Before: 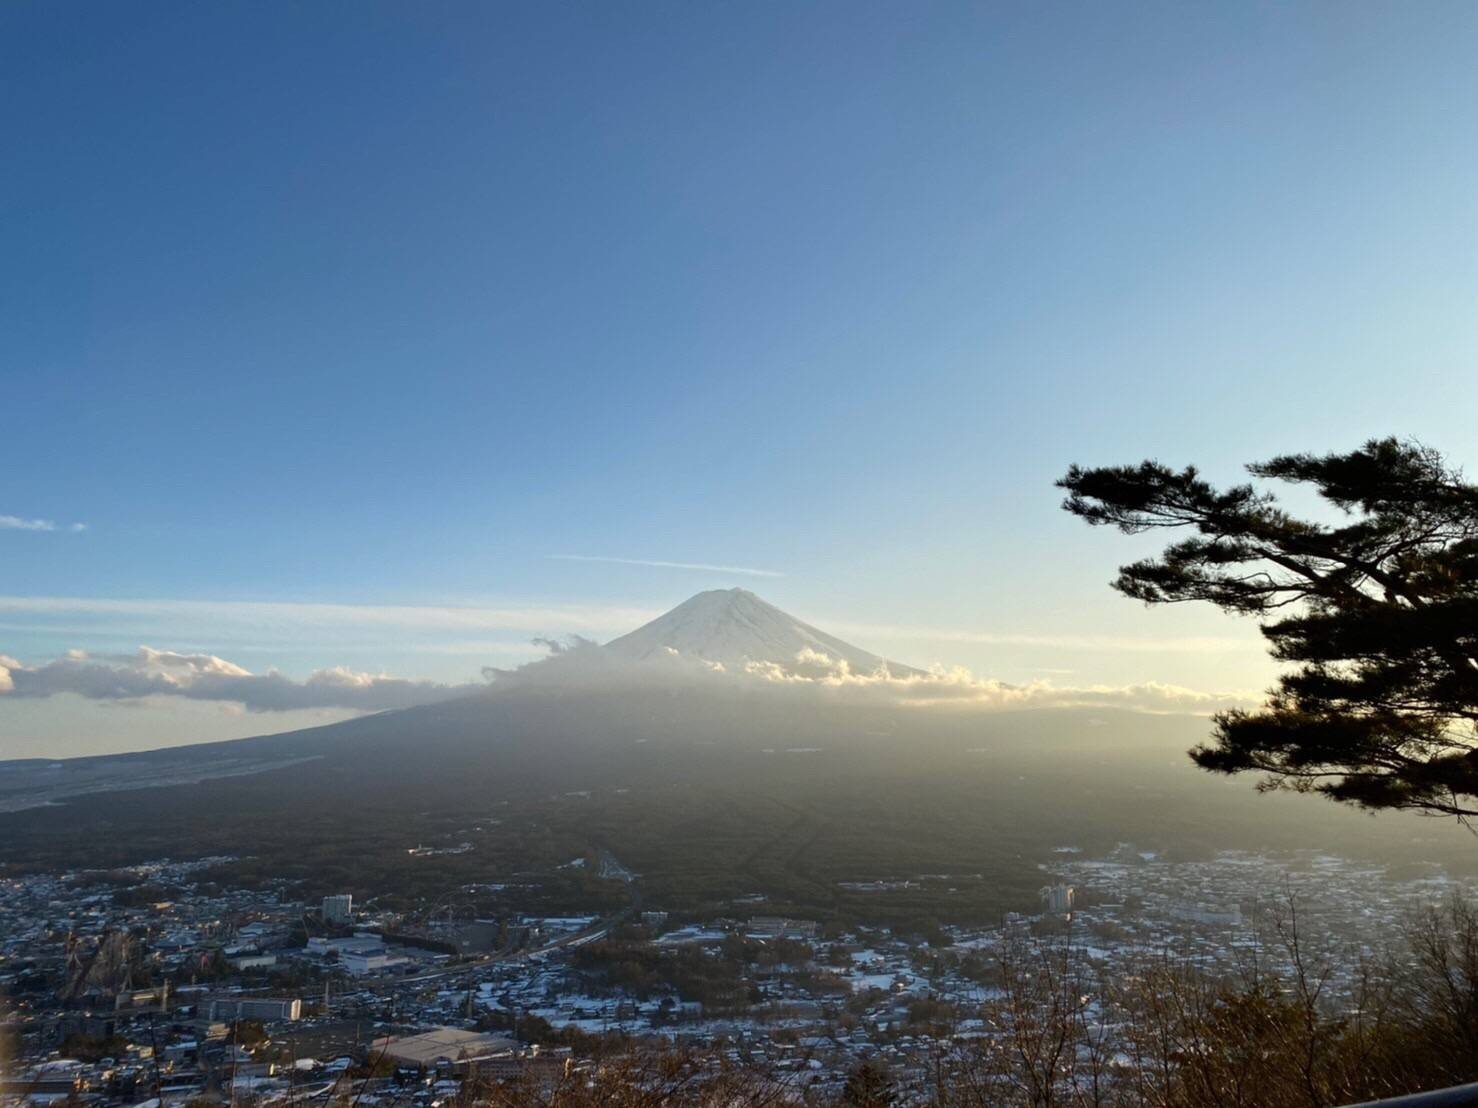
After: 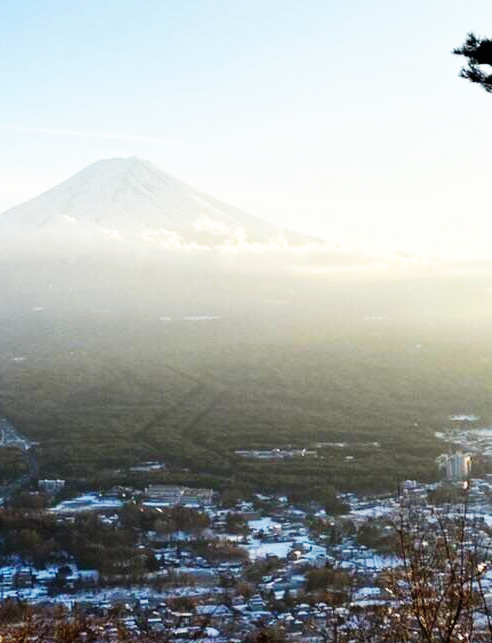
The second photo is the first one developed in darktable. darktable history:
tone equalizer: smoothing diameter 24.92%, edges refinement/feathering 7.95, preserve details guided filter
base curve: curves: ch0 [(0, 0) (0.007, 0.004) (0.027, 0.03) (0.046, 0.07) (0.207, 0.54) (0.442, 0.872) (0.673, 0.972) (1, 1)], preserve colors none
crop: left 40.829%, top 39.003%, right 25.865%, bottom 2.958%
